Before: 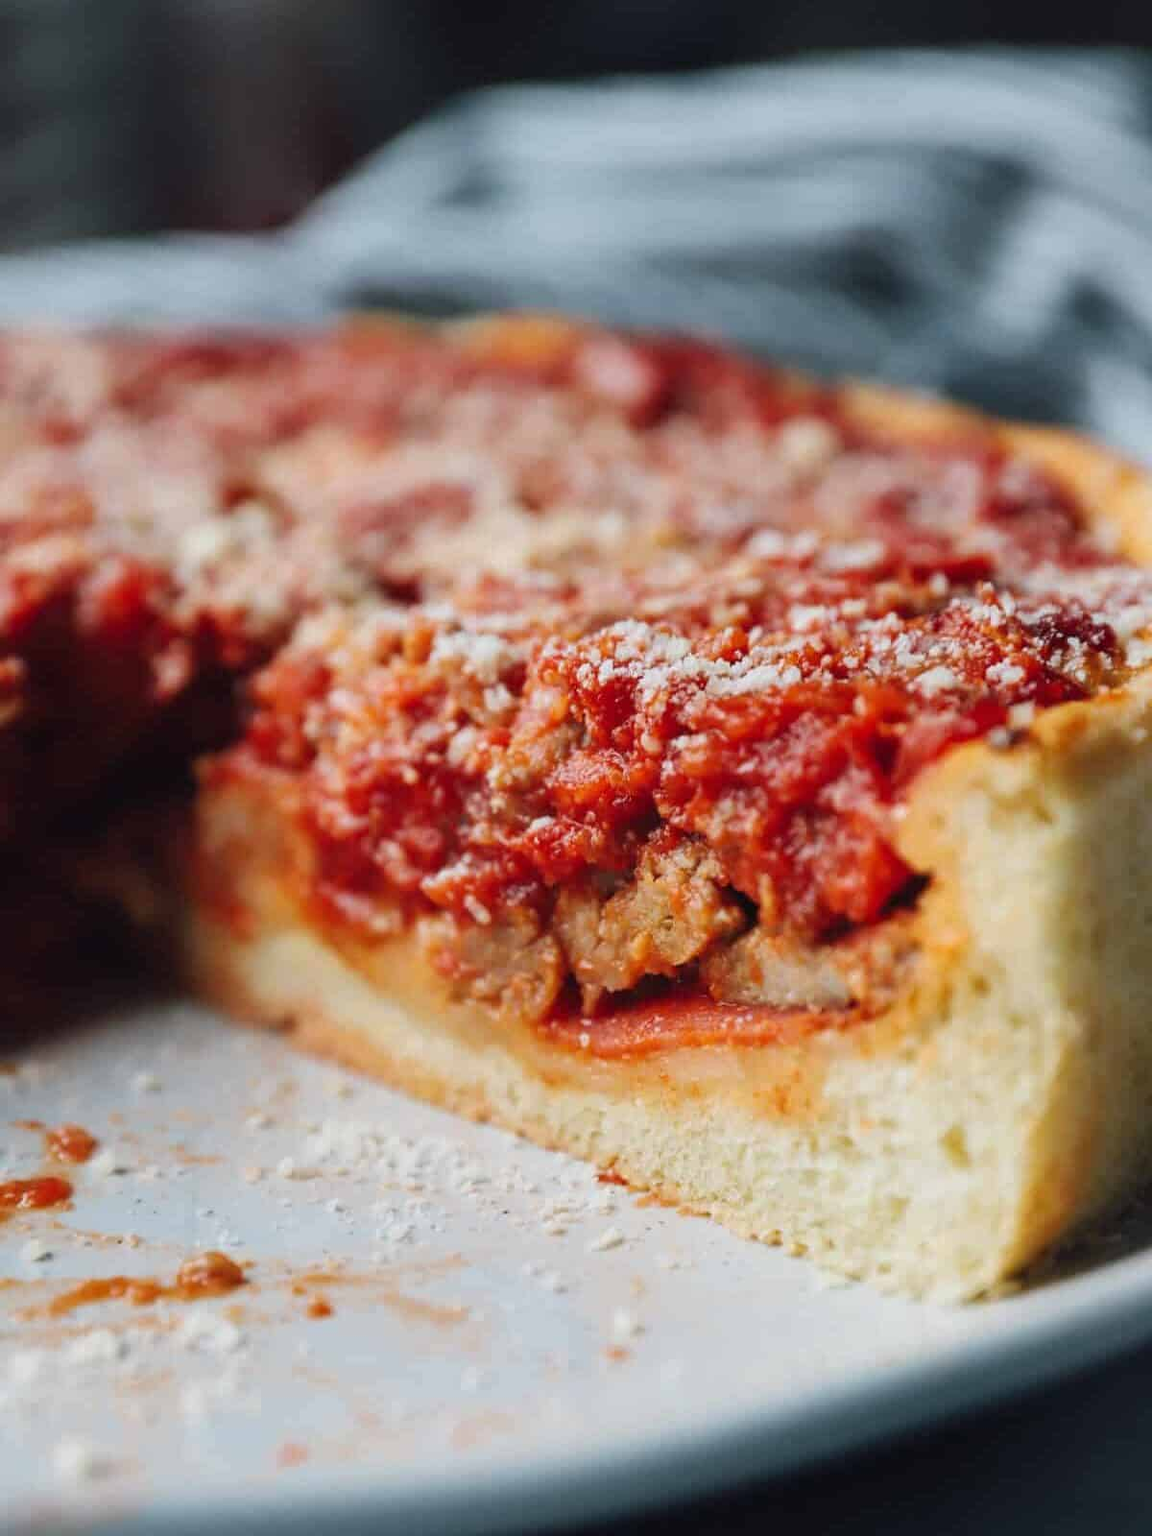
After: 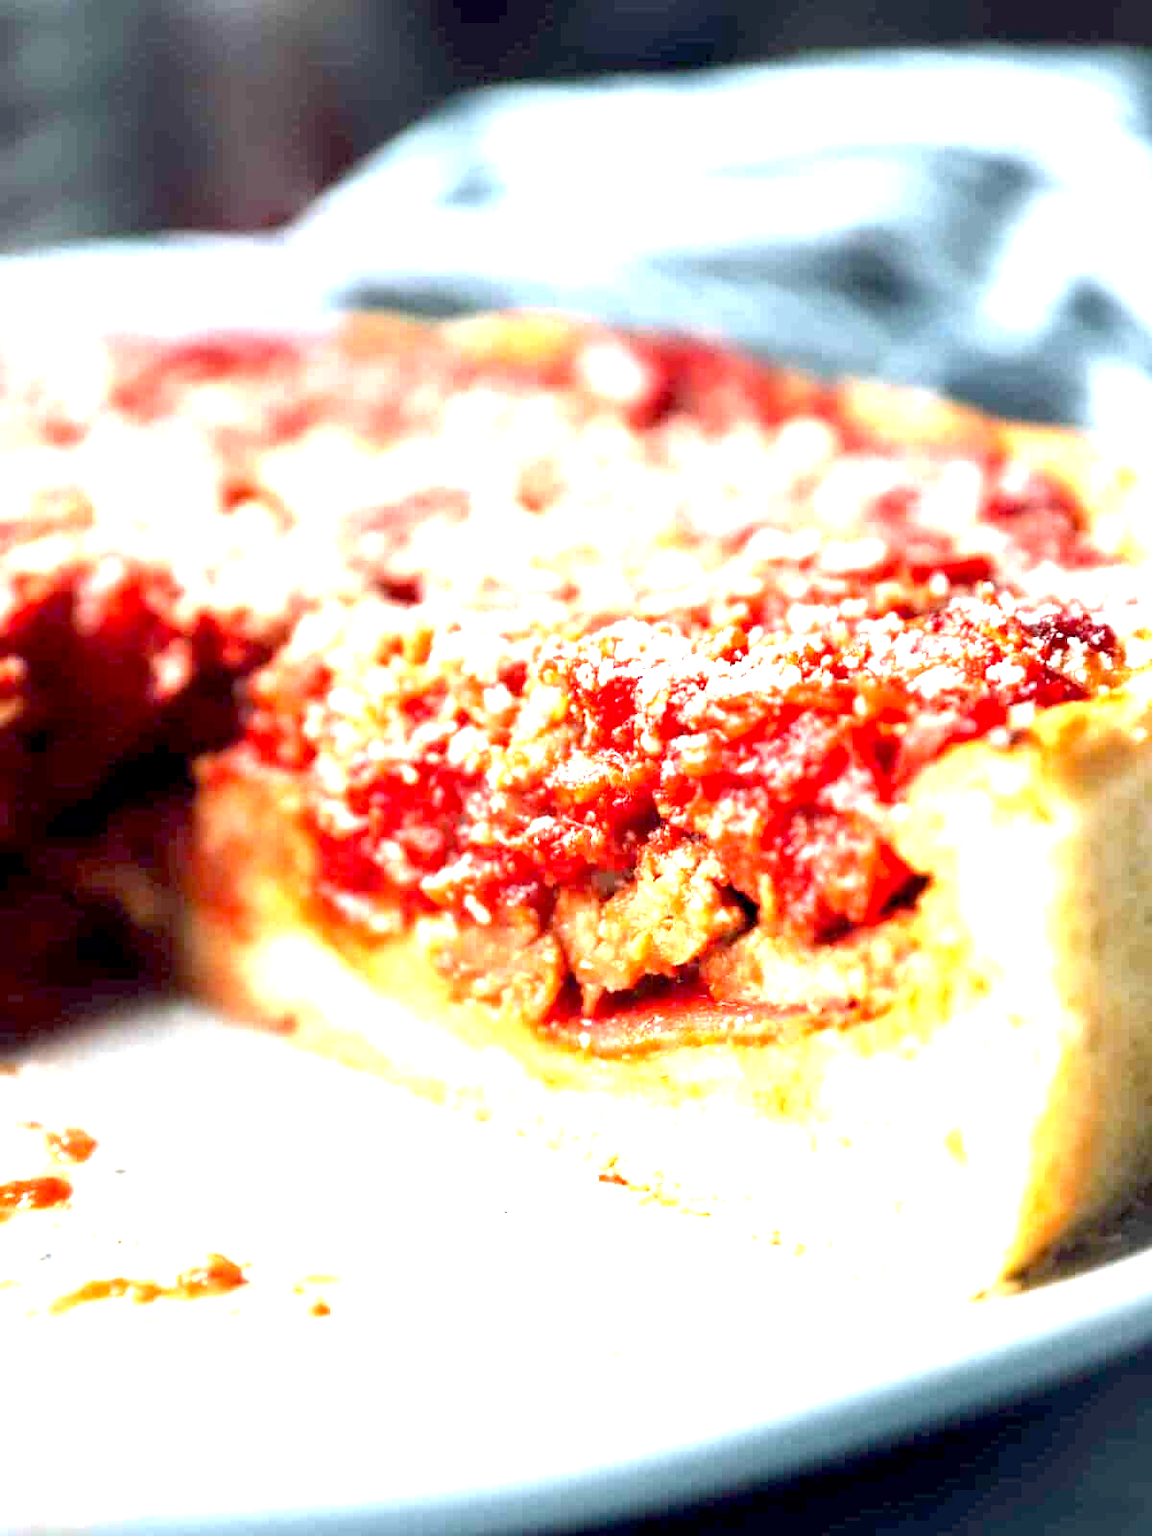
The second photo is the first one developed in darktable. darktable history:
exposure: black level correction 0.005, exposure 2.085 EV, compensate exposure bias true, compensate highlight preservation false
